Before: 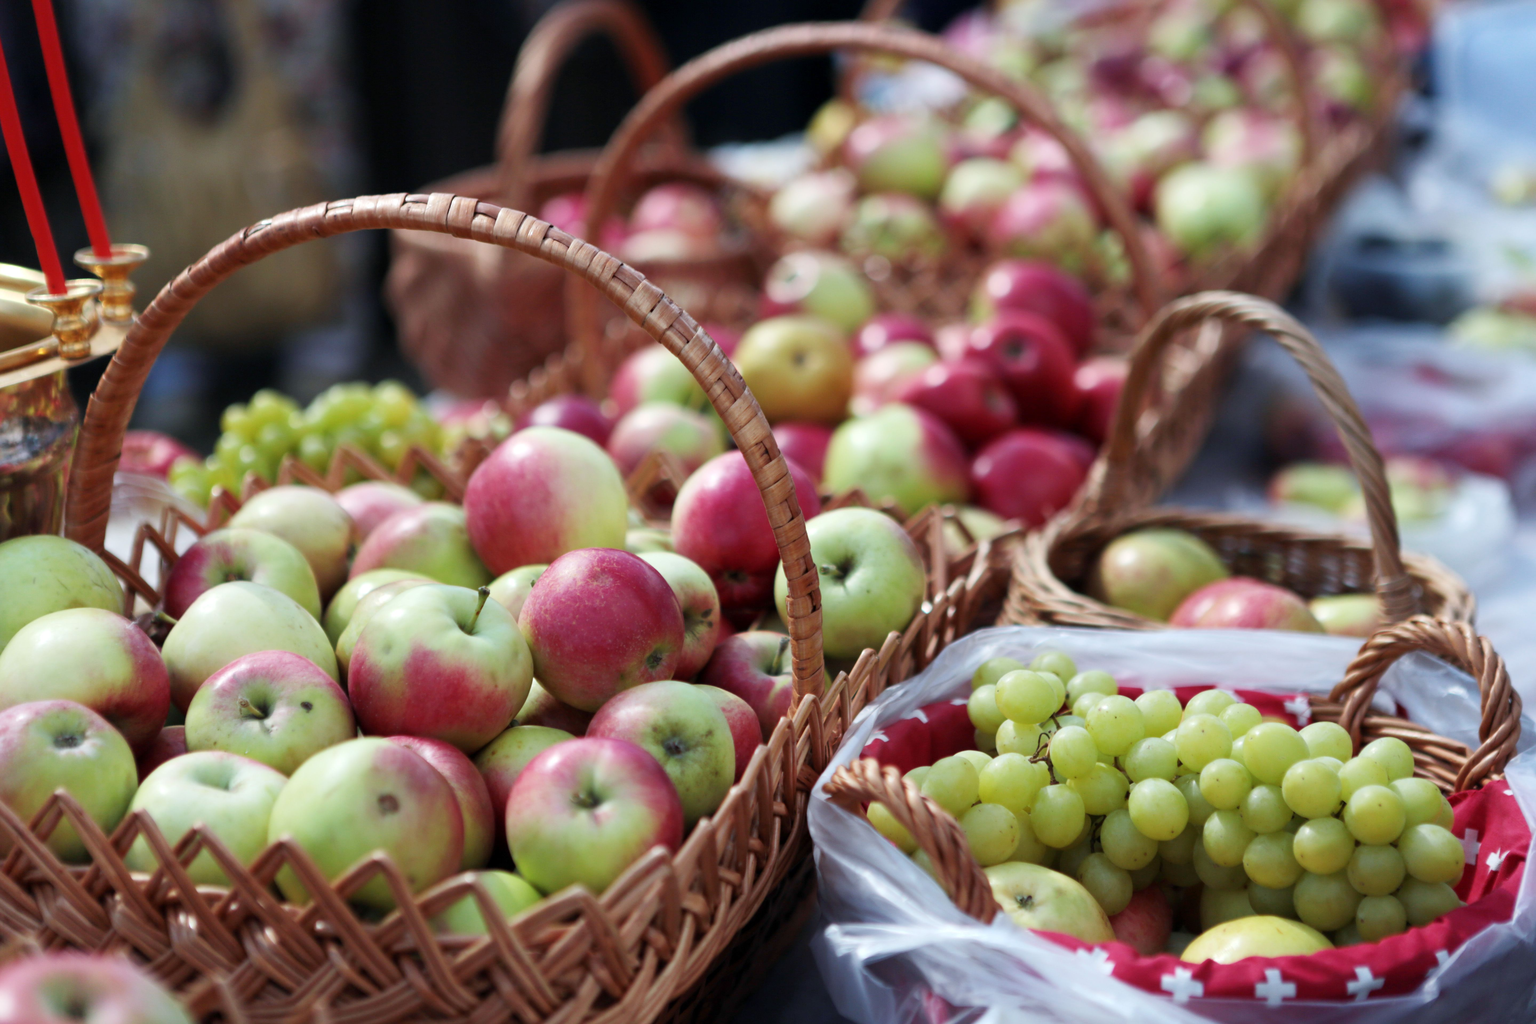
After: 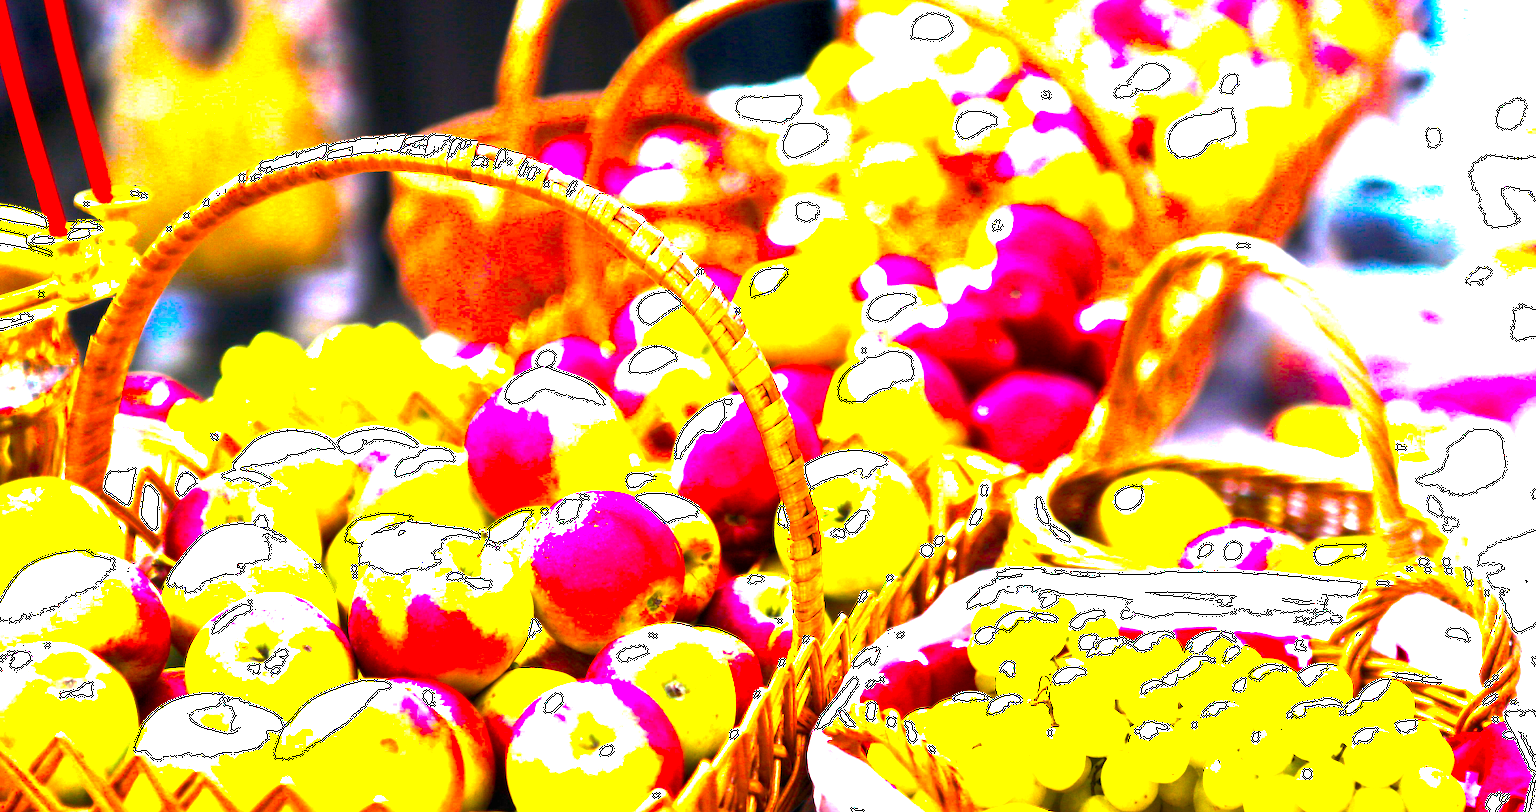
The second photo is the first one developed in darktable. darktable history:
exposure: black level correction 0, exposure 1.45 EV, compensate exposure bias true, compensate highlight preservation false
color balance rgb: linear chroma grading › global chroma 20%, perceptual saturation grading › global saturation 65%, perceptual saturation grading › highlights 60%, perceptual saturation grading › mid-tones 50%, perceptual saturation grading › shadows 50%, perceptual brilliance grading › global brilliance 30%, perceptual brilliance grading › highlights 50%, perceptual brilliance grading › mid-tones 50%, perceptual brilliance grading › shadows -22%, global vibrance 20%
crop and rotate: top 5.667%, bottom 14.937%
white balance: red 1.127, blue 0.943
